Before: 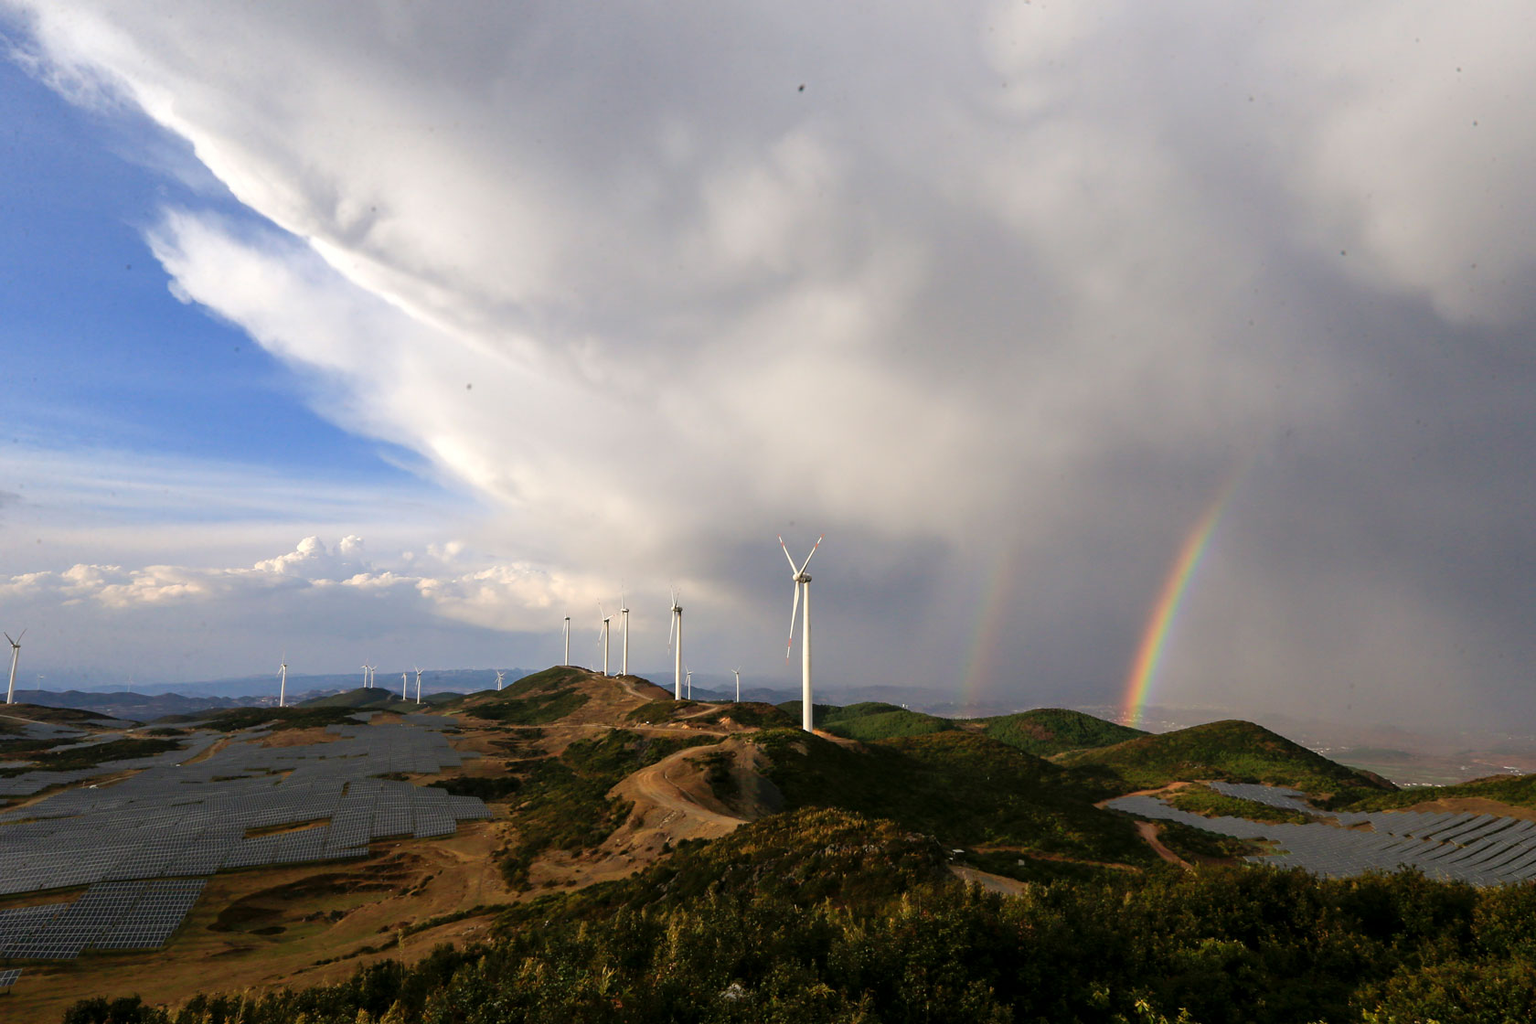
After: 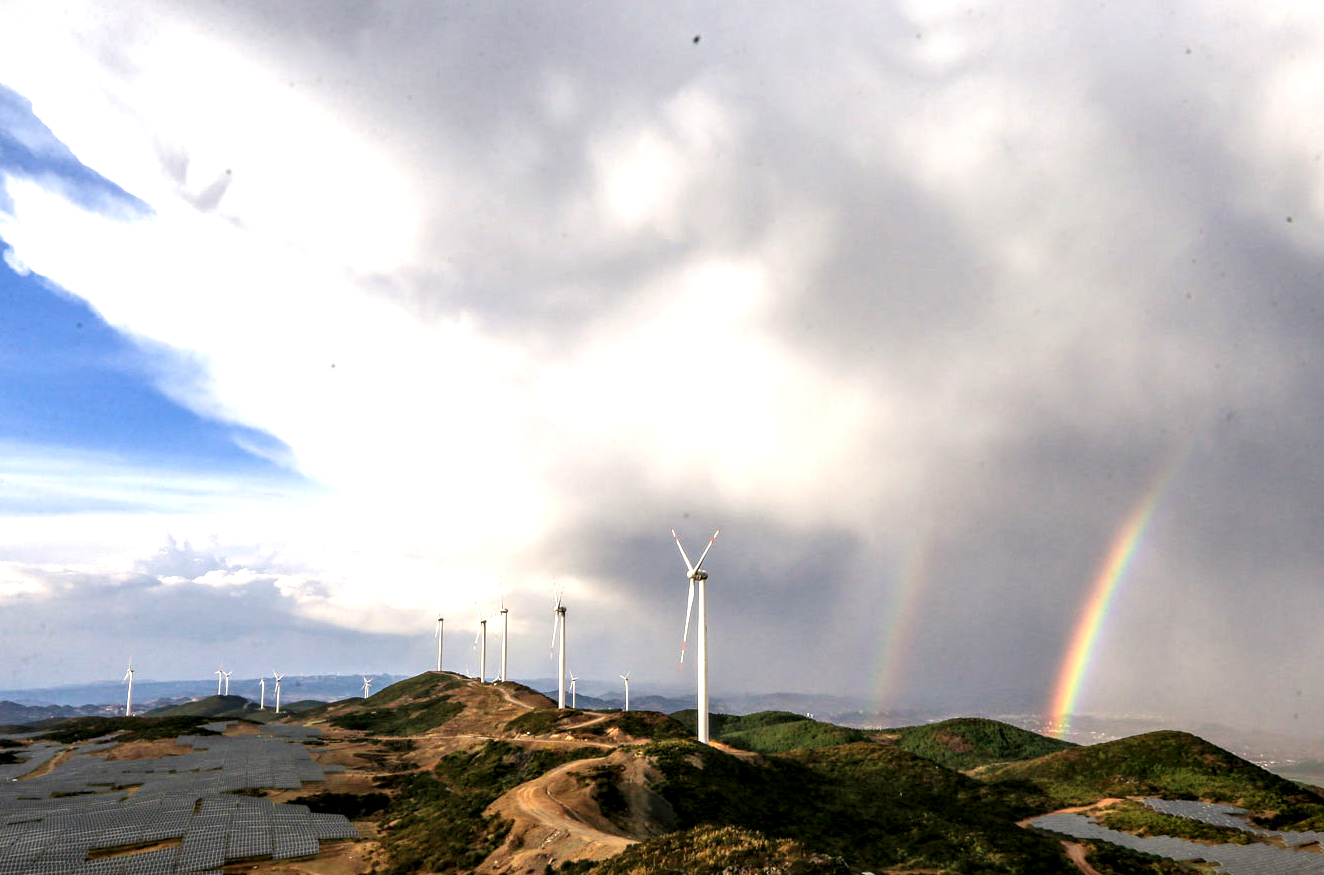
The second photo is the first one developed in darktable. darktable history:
exposure: black level correction 0, exposure 0.68 EV, compensate exposure bias true, compensate highlight preservation false
crop and rotate: left 10.77%, top 5.1%, right 10.41%, bottom 16.76%
local contrast: detail 160%
